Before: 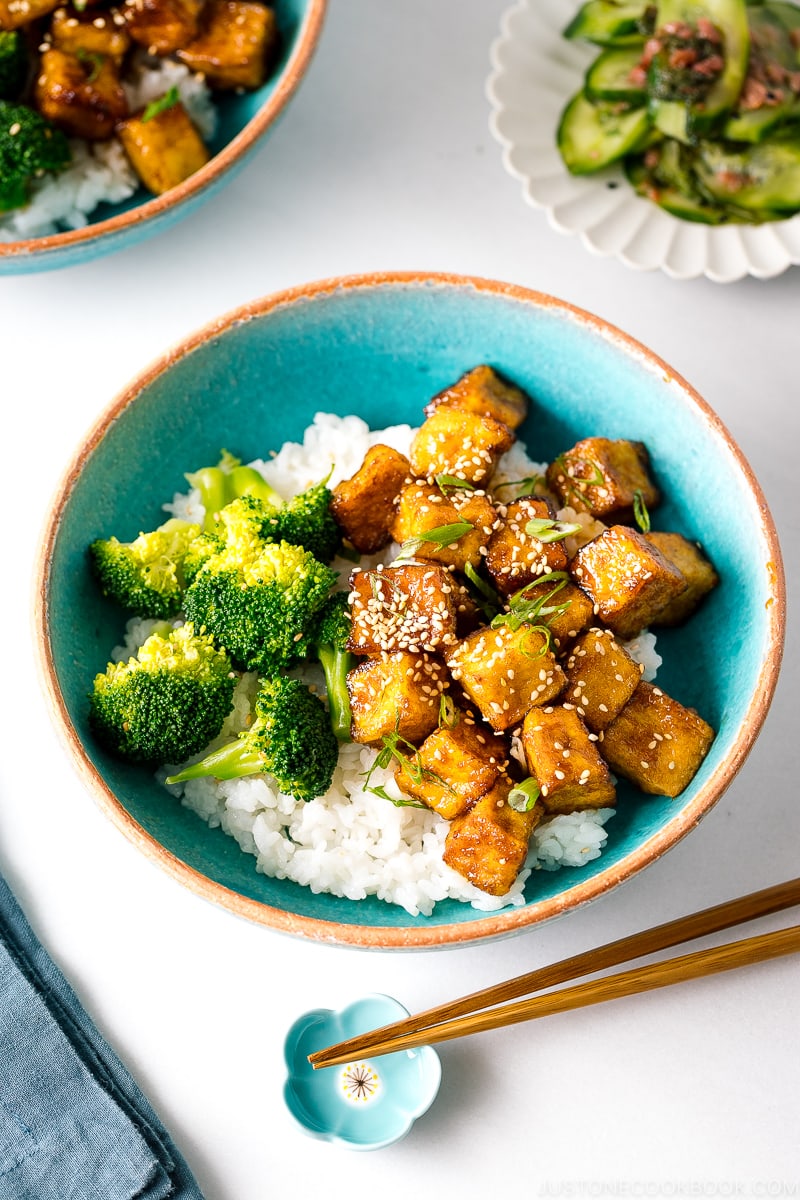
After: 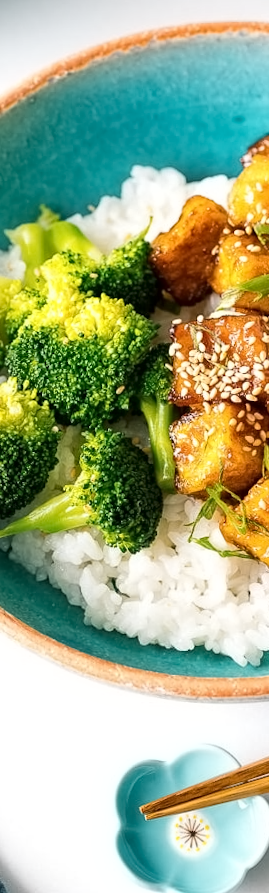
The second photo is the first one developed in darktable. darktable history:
crop and rotate: left 21.77%, top 18.528%, right 44.676%, bottom 2.997%
contrast equalizer: y [[0.5 ×6], [0.5 ×6], [0.5 ×6], [0 ×6], [0, 0.039, 0.251, 0.29, 0.293, 0.292]]
rotate and perspective: rotation -1.32°, lens shift (horizontal) -0.031, crop left 0.015, crop right 0.985, crop top 0.047, crop bottom 0.982
tone equalizer: on, module defaults
